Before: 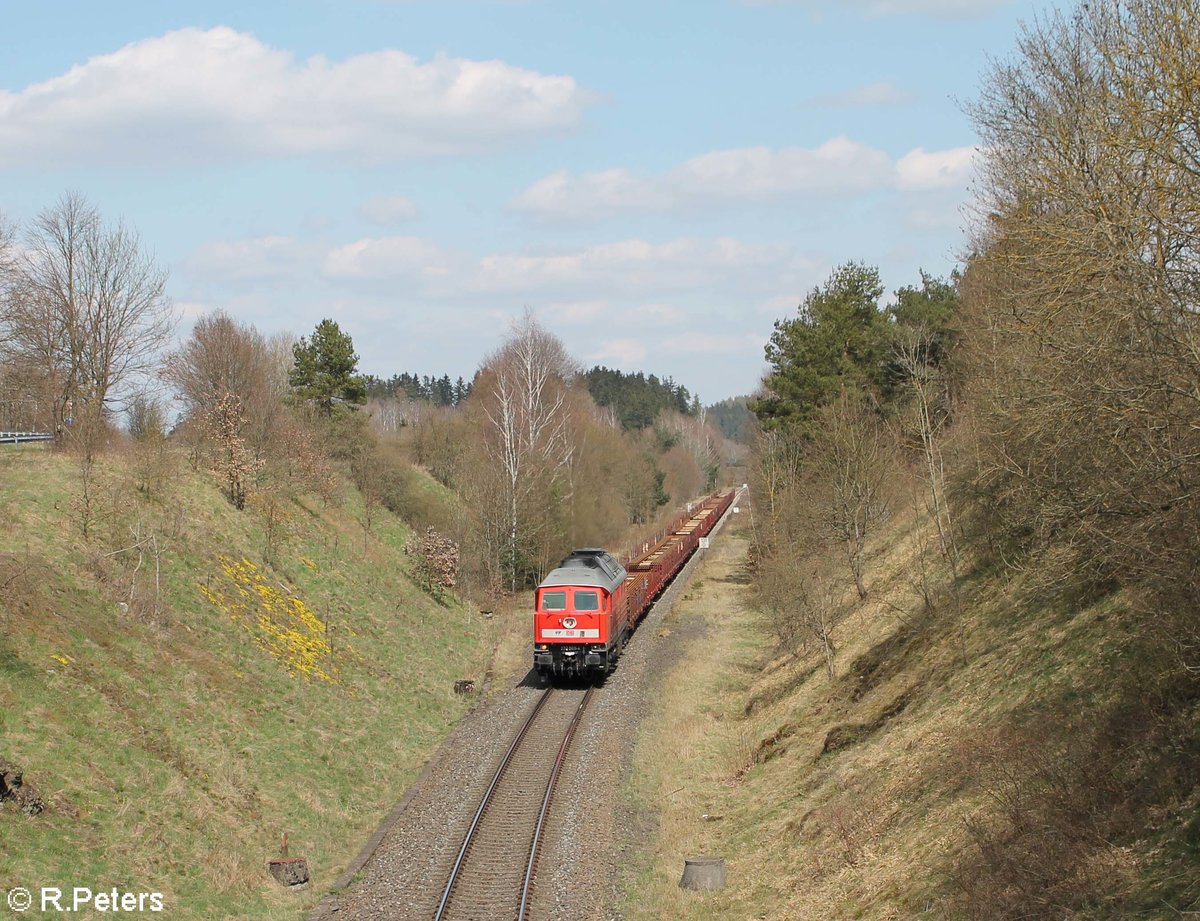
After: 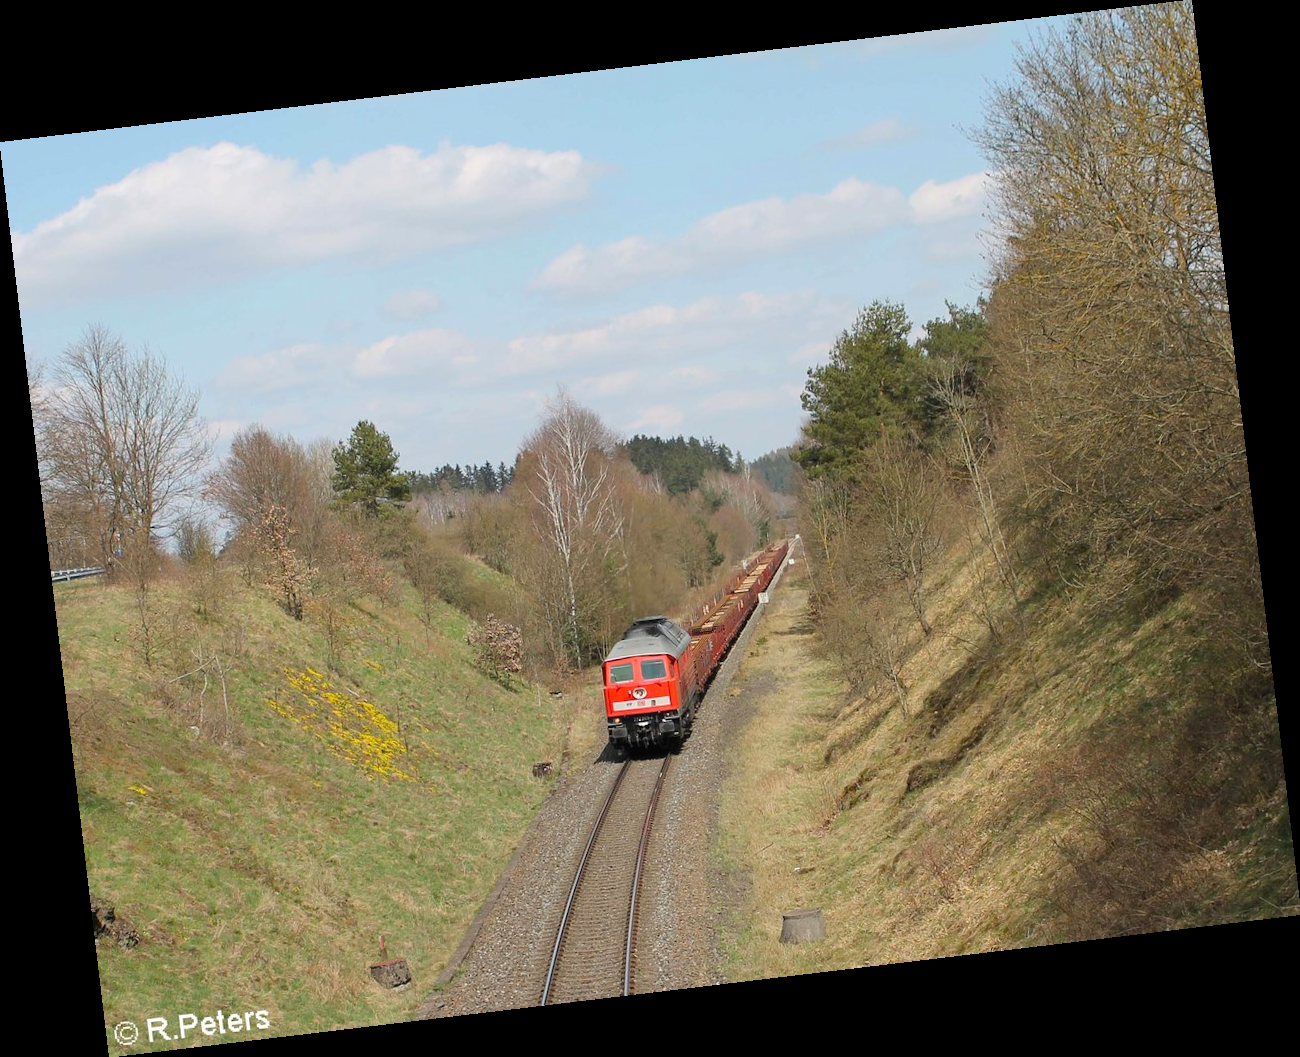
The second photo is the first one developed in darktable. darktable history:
rotate and perspective: rotation -6.83°, automatic cropping off
color balance: output saturation 110%
